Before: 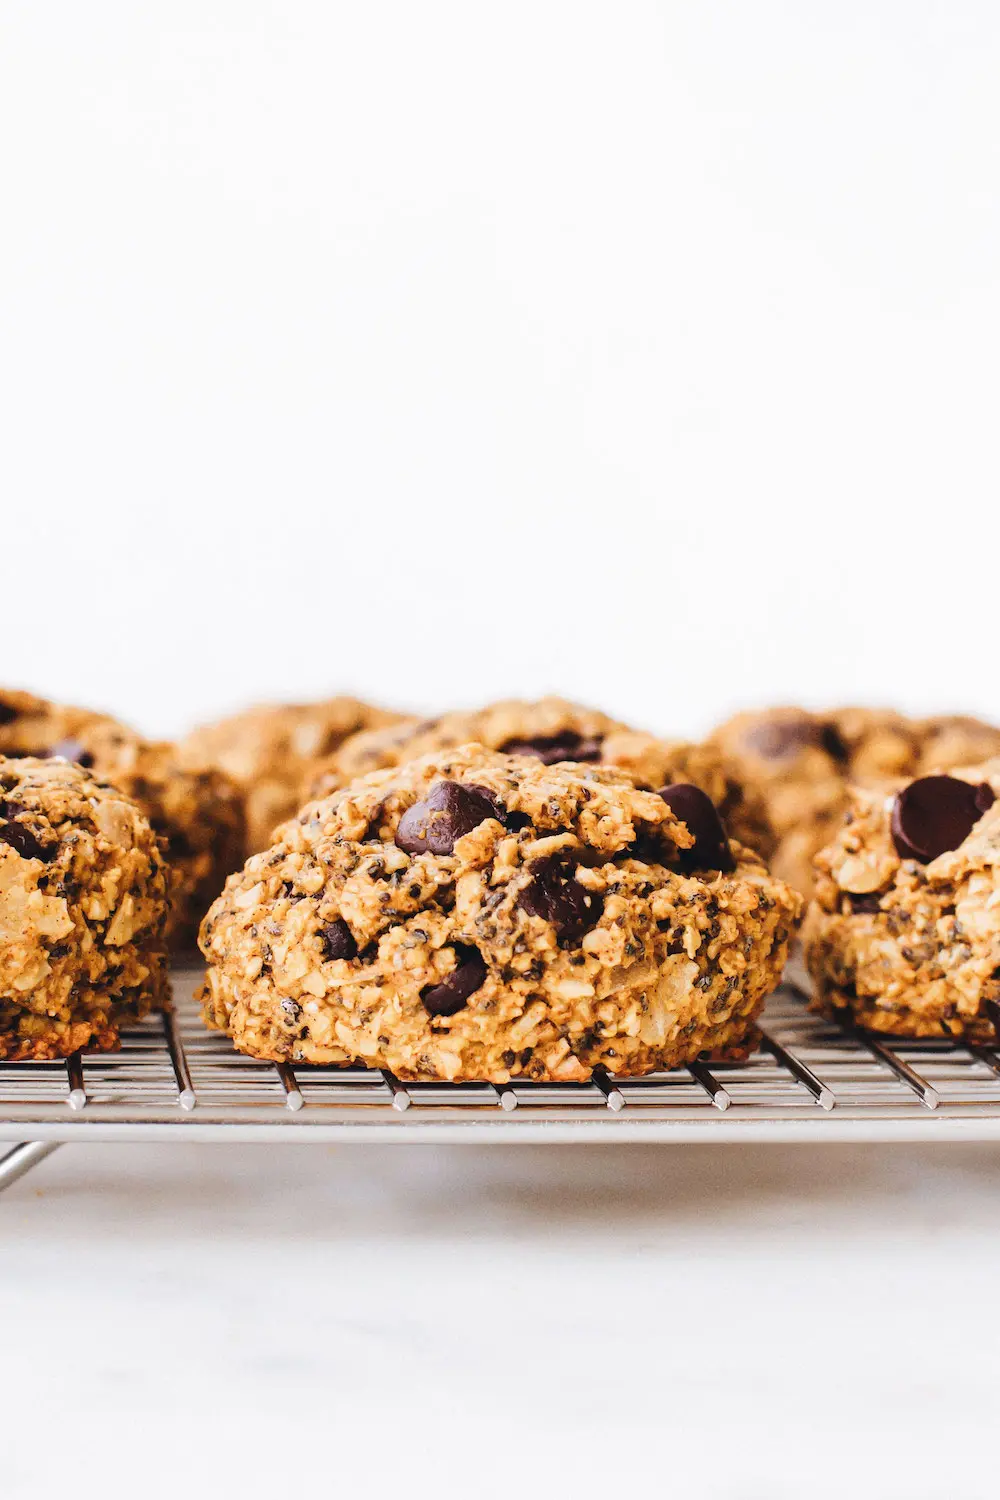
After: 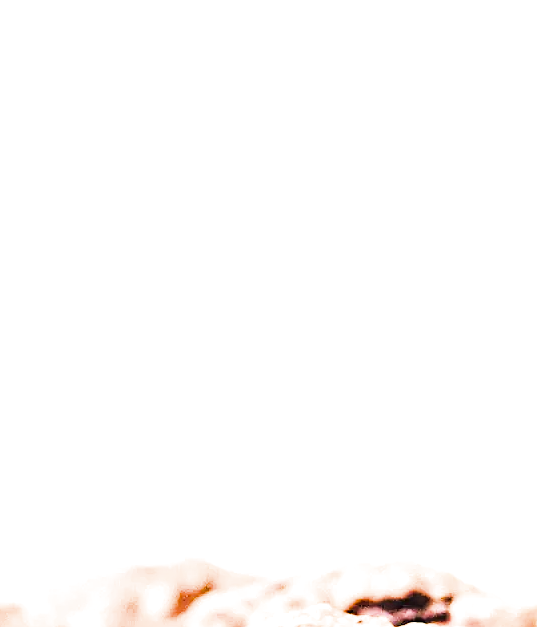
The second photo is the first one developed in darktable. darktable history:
crop: left 15.179%, top 9.294%, right 31.051%, bottom 48.904%
exposure: black level correction 0, exposure 2.156 EV, compensate exposure bias true, compensate highlight preservation false
filmic rgb: black relative exposure -5.14 EV, white relative exposure 3.95 EV, hardness 2.89, contrast 1.298, highlights saturation mix -29.26%
local contrast: mode bilateral grid, contrast 20, coarseness 49, detail 119%, midtone range 0.2
contrast brightness saturation: contrast 0.066, brightness -0.128, saturation 0.049
sharpen: amount 0.595
